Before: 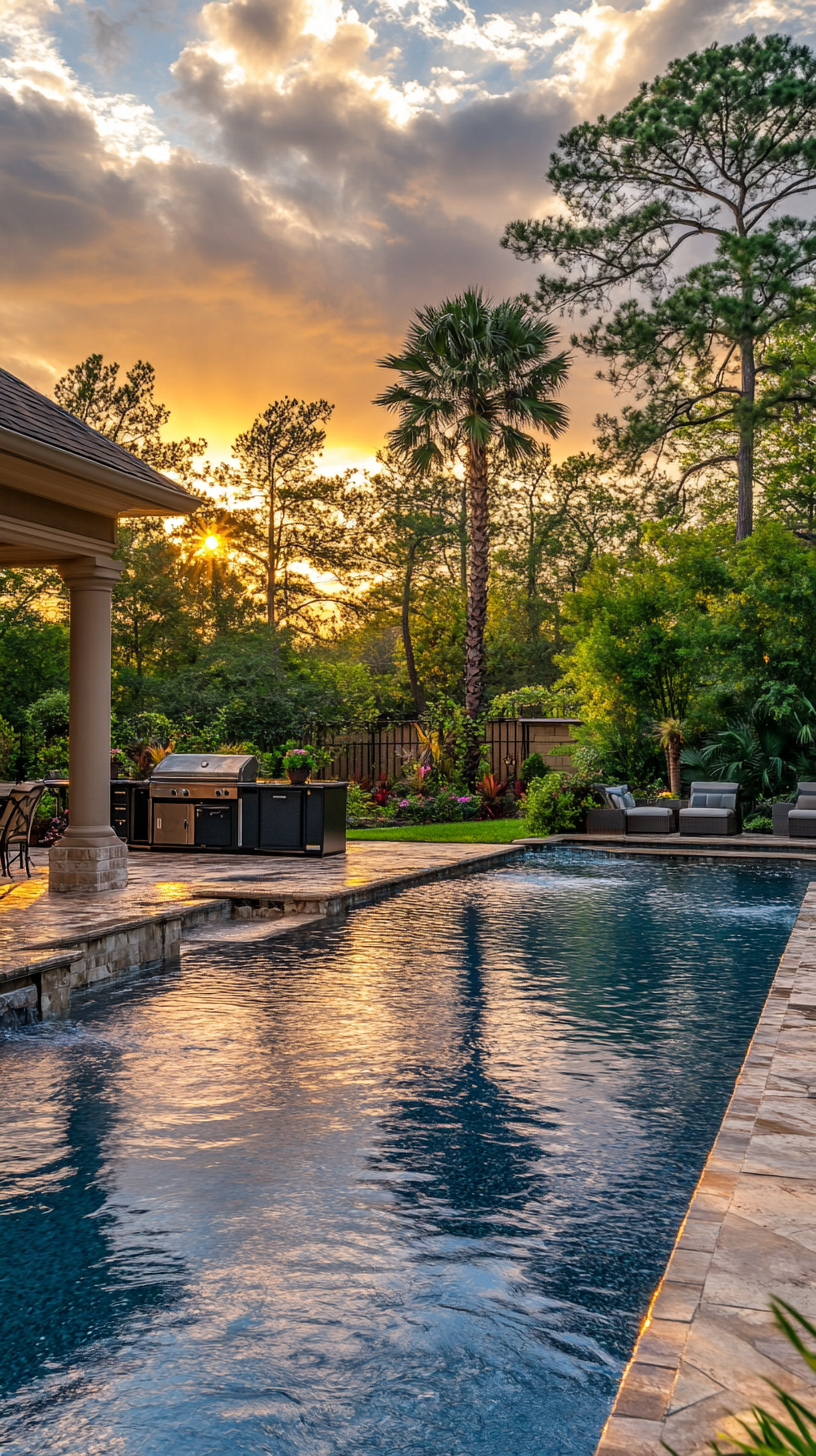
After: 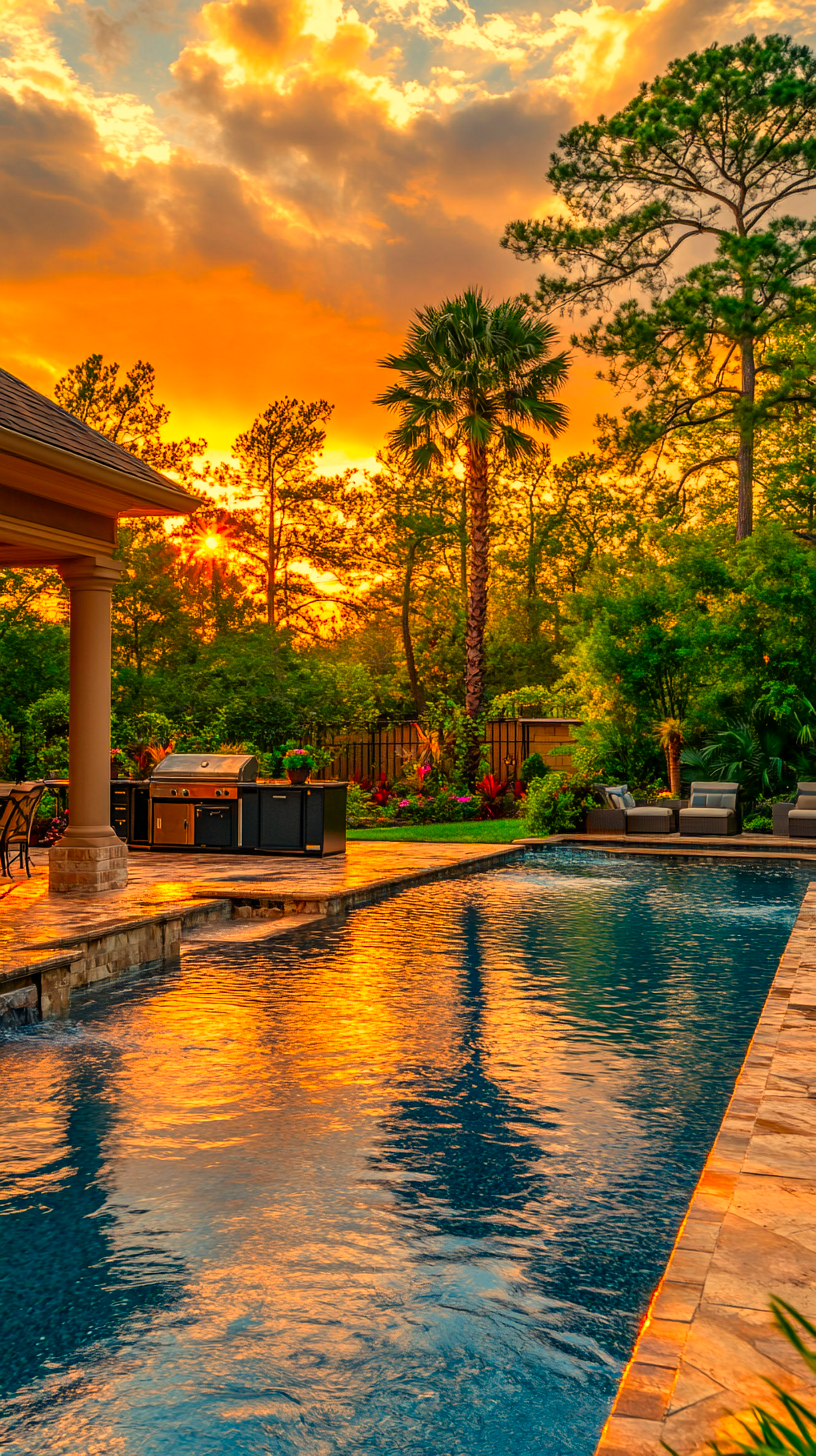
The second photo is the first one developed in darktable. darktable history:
white balance: red 1.138, green 0.996, blue 0.812
color correction: saturation 1.8
